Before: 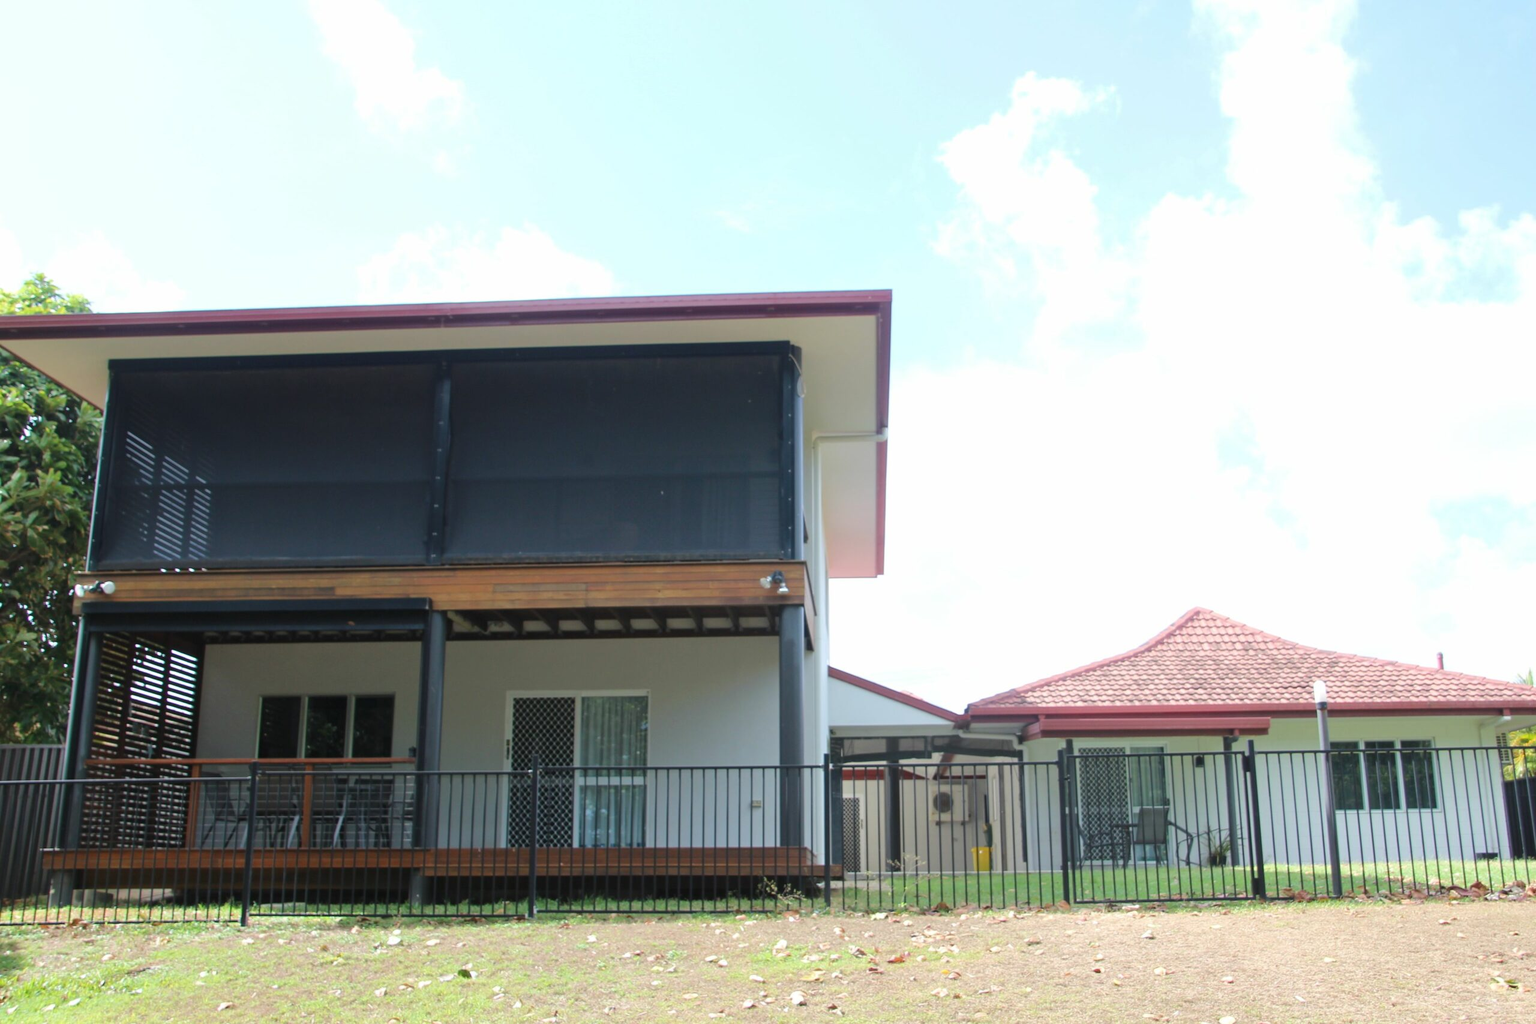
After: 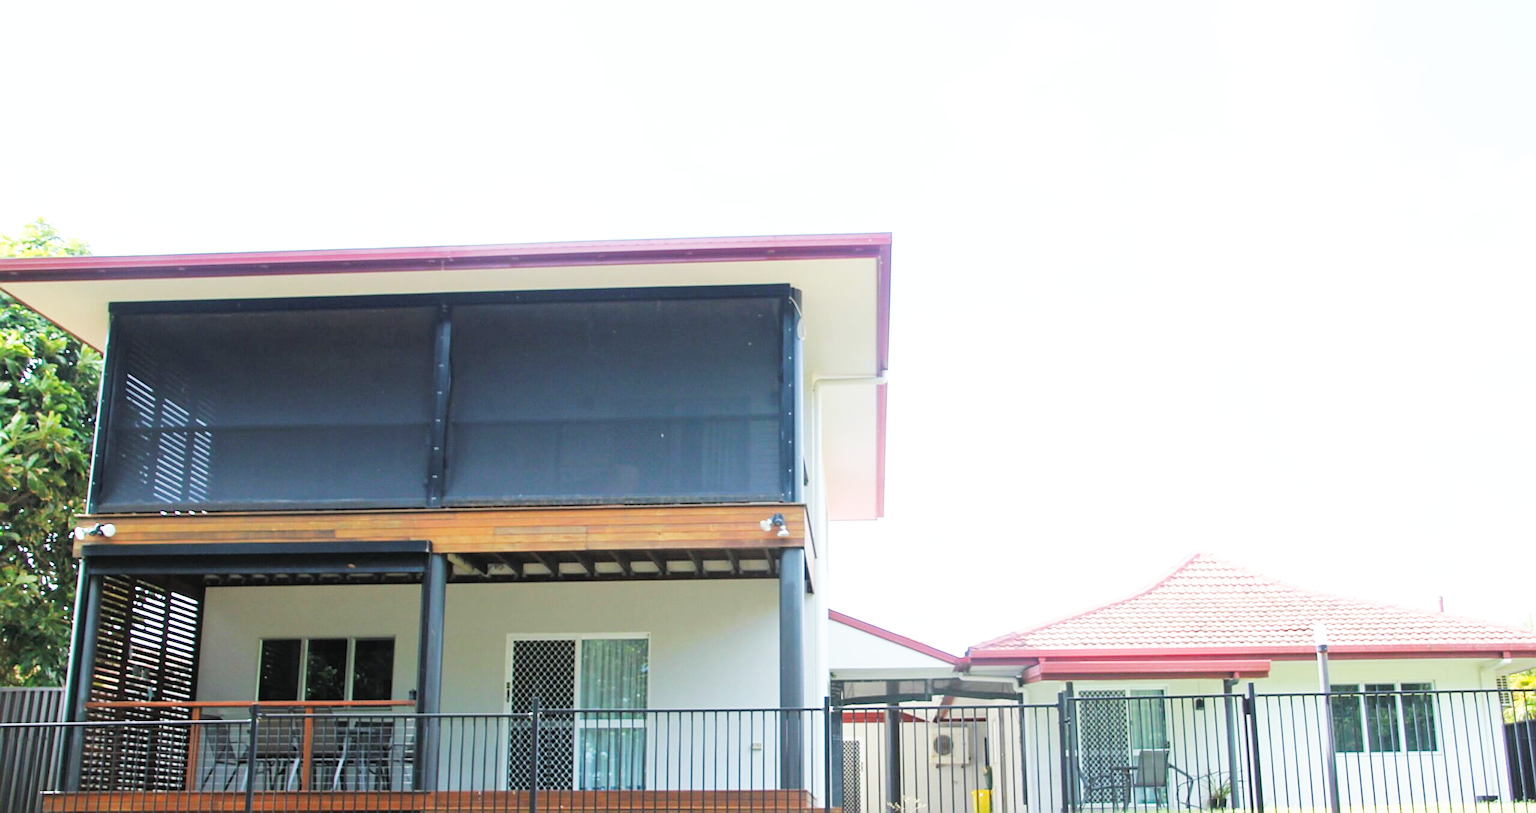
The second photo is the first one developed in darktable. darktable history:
crop and rotate: top 5.656%, bottom 14.852%
sharpen: on, module defaults
tone curve: curves: ch0 [(0, 0) (0.004, 0.008) (0.077, 0.156) (0.169, 0.29) (0.774, 0.774) (1, 1)], color space Lab, independent channels, preserve colors none
base curve: curves: ch0 [(0, 0) (0.007, 0.004) (0.027, 0.03) (0.046, 0.07) (0.207, 0.54) (0.442, 0.872) (0.673, 0.972) (1, 1)], preserve colors none
